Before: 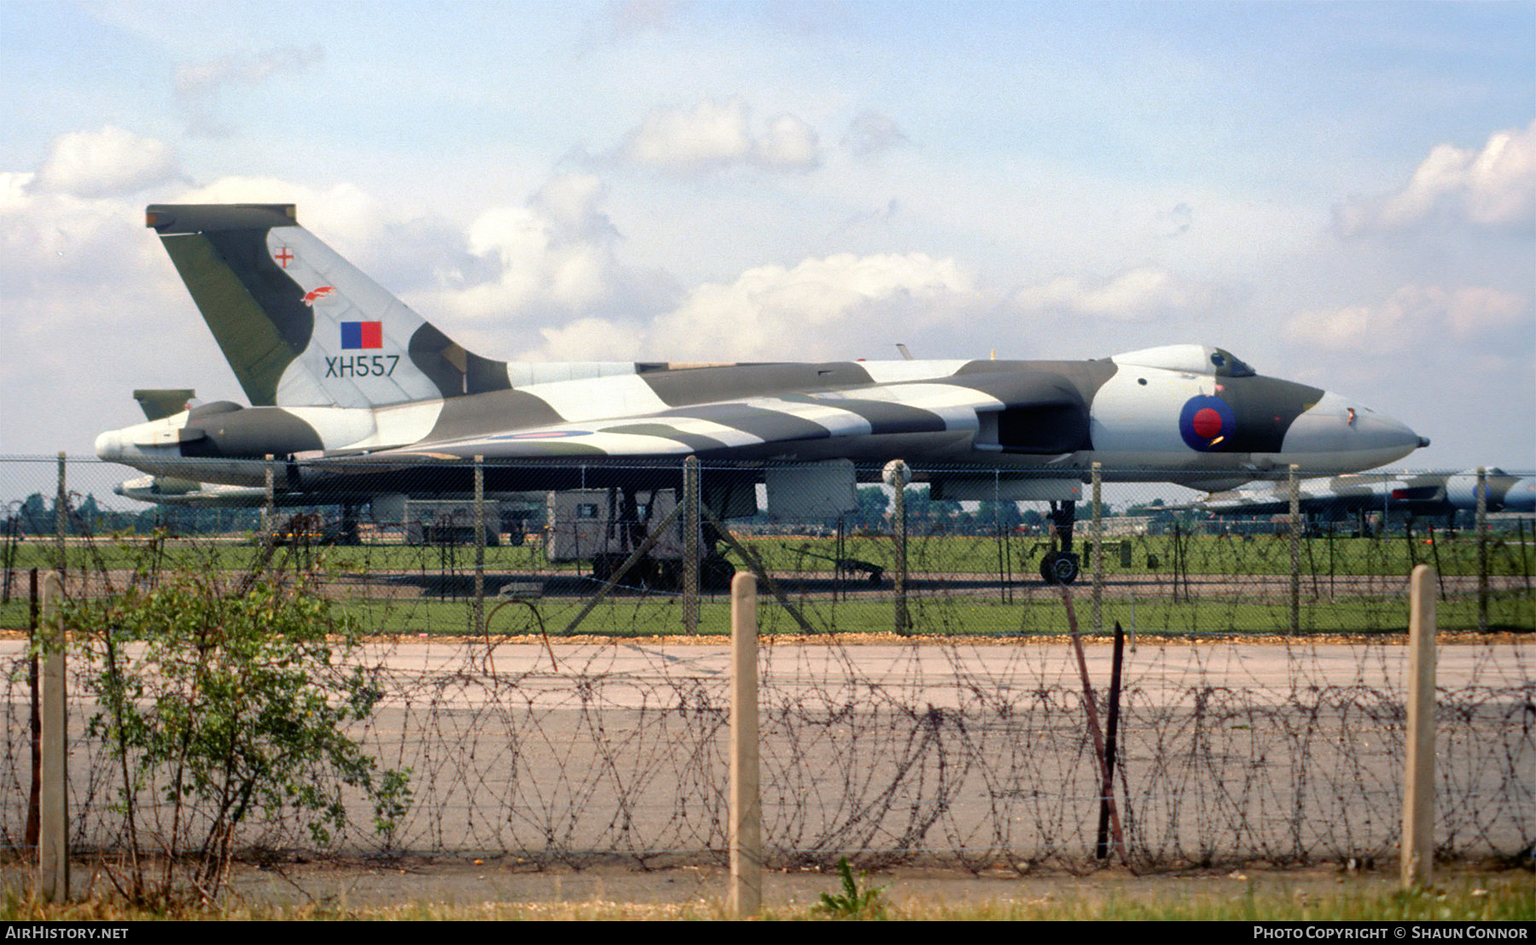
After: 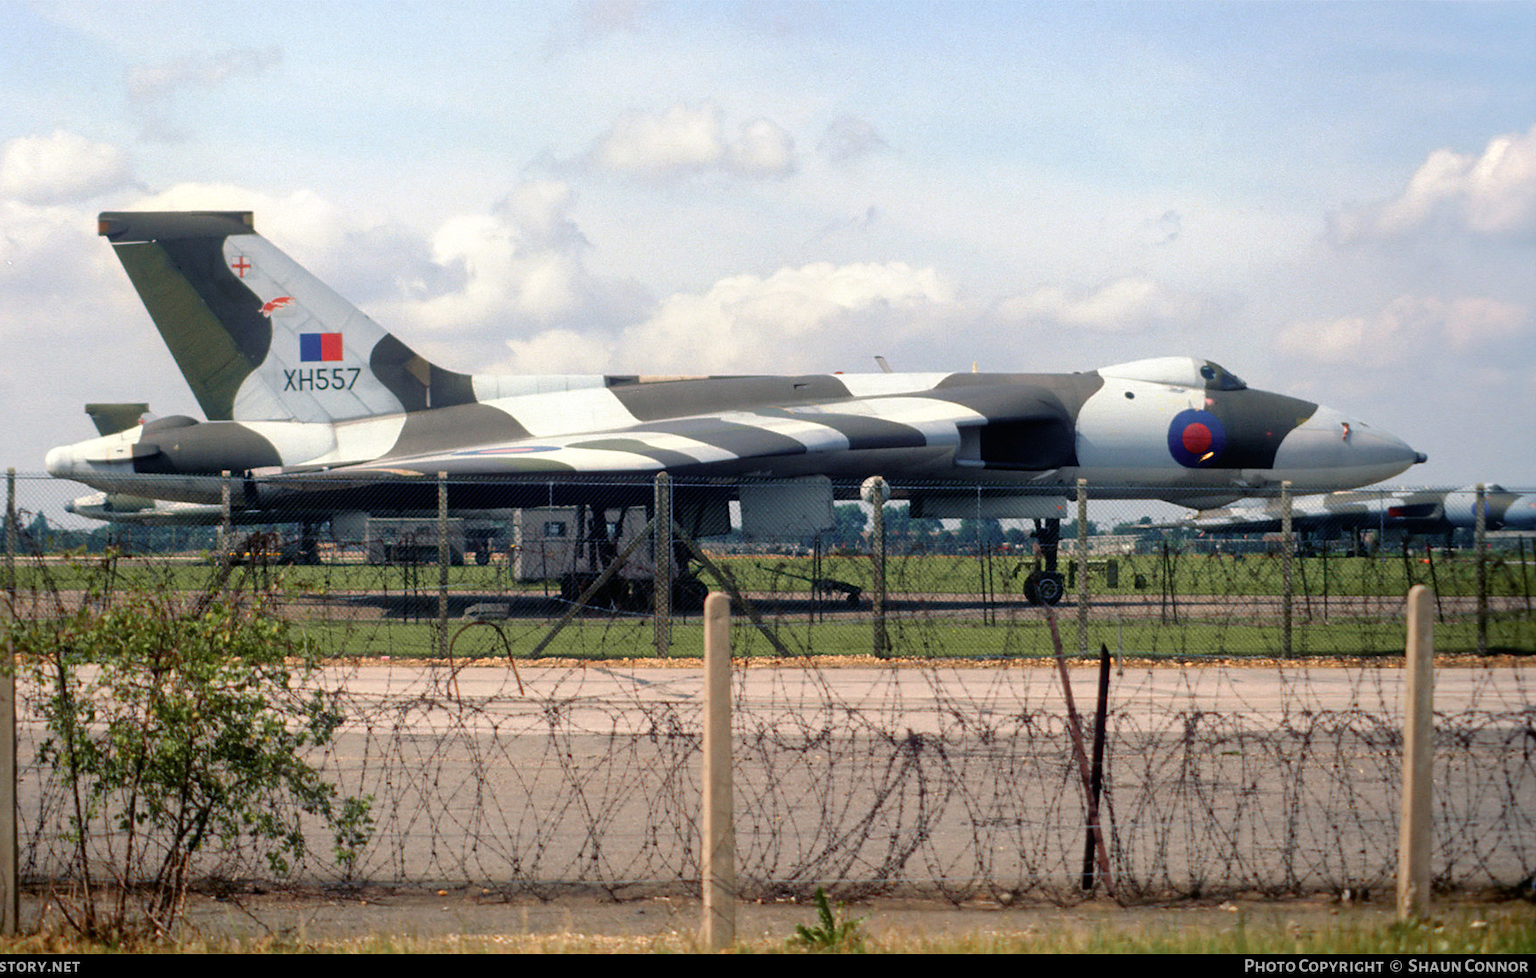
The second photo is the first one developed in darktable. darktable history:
crop and rotate: left 3.362%
contrast brightness saturation: saturation -0.083
color calibration: illuminant same as pipeline (D50), adaptation none (bypass), x 0.333, y 0.334, temperature 5011.34 K
